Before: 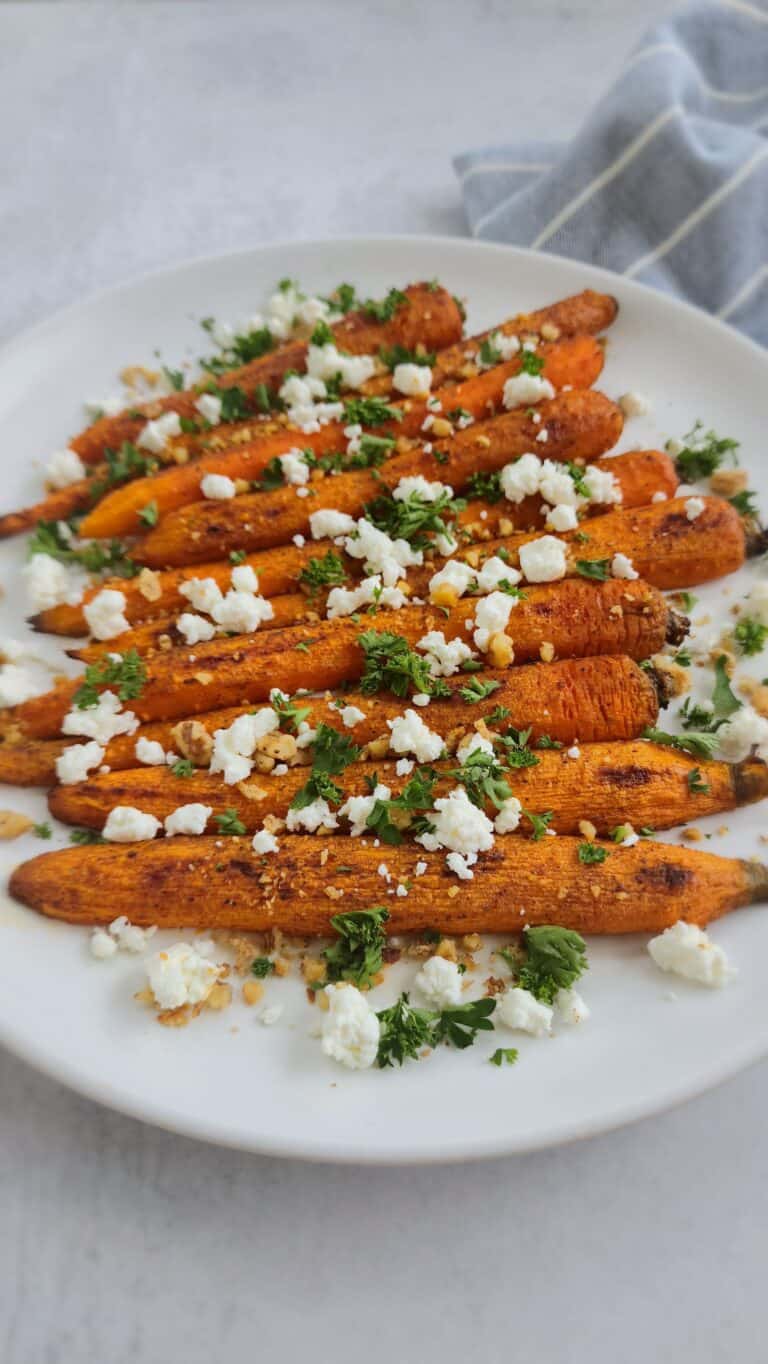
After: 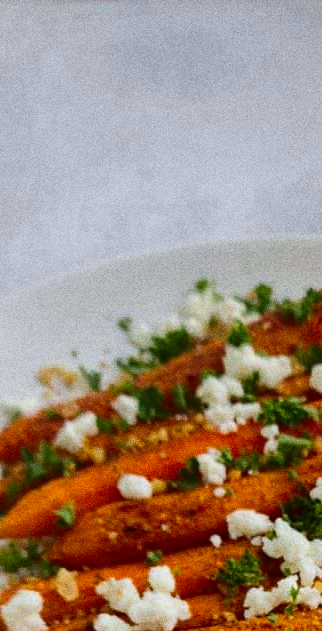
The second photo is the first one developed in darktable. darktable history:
grain: coarseness 0.09 ISO, strength 40%
crop and rotate: left 10.817%, top 0.062%, right 47.194%, bottom 53.626%
contrast brightness saturation: contrast 0.12, brightness -0.12, saturation 0.2
